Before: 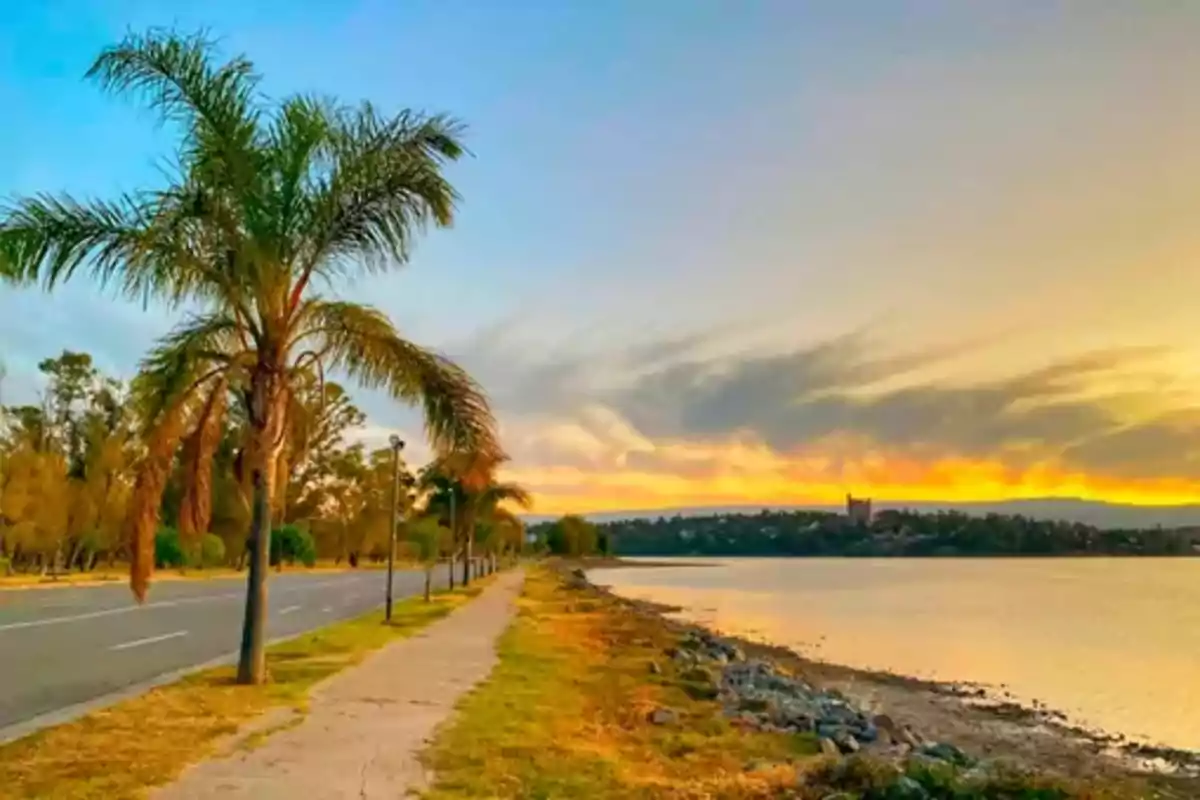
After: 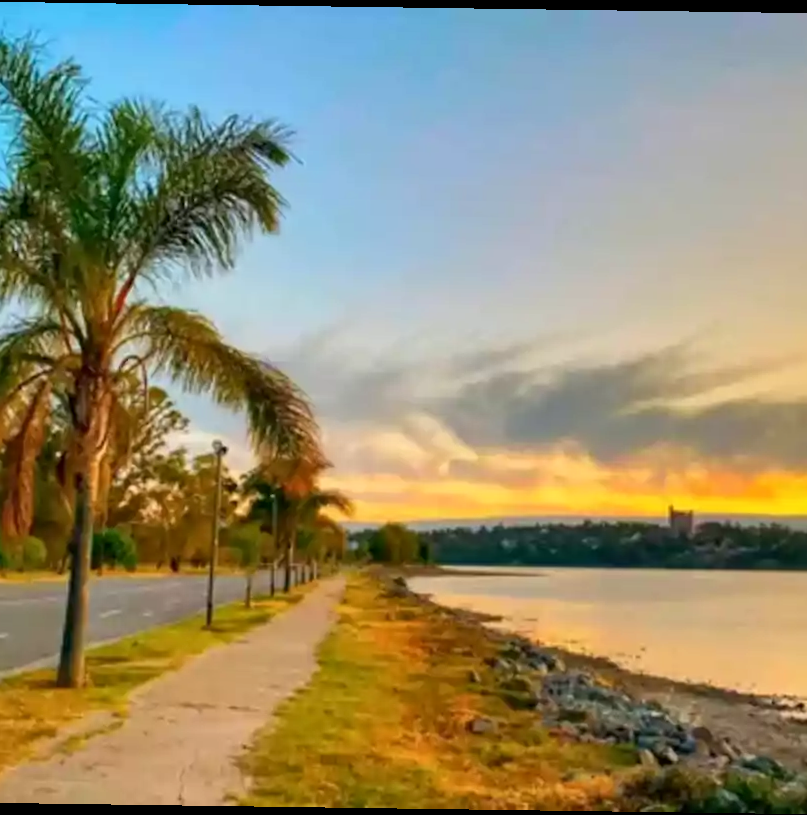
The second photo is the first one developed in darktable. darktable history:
crop and rotate: left 15.055%, right 18.278%
local contrast: mode bilateral grid, contrast 20, coarseness 50, detail 120%, midtone range 0.2
rotate and perspective: rotation 0.8°, automatic cropping off
